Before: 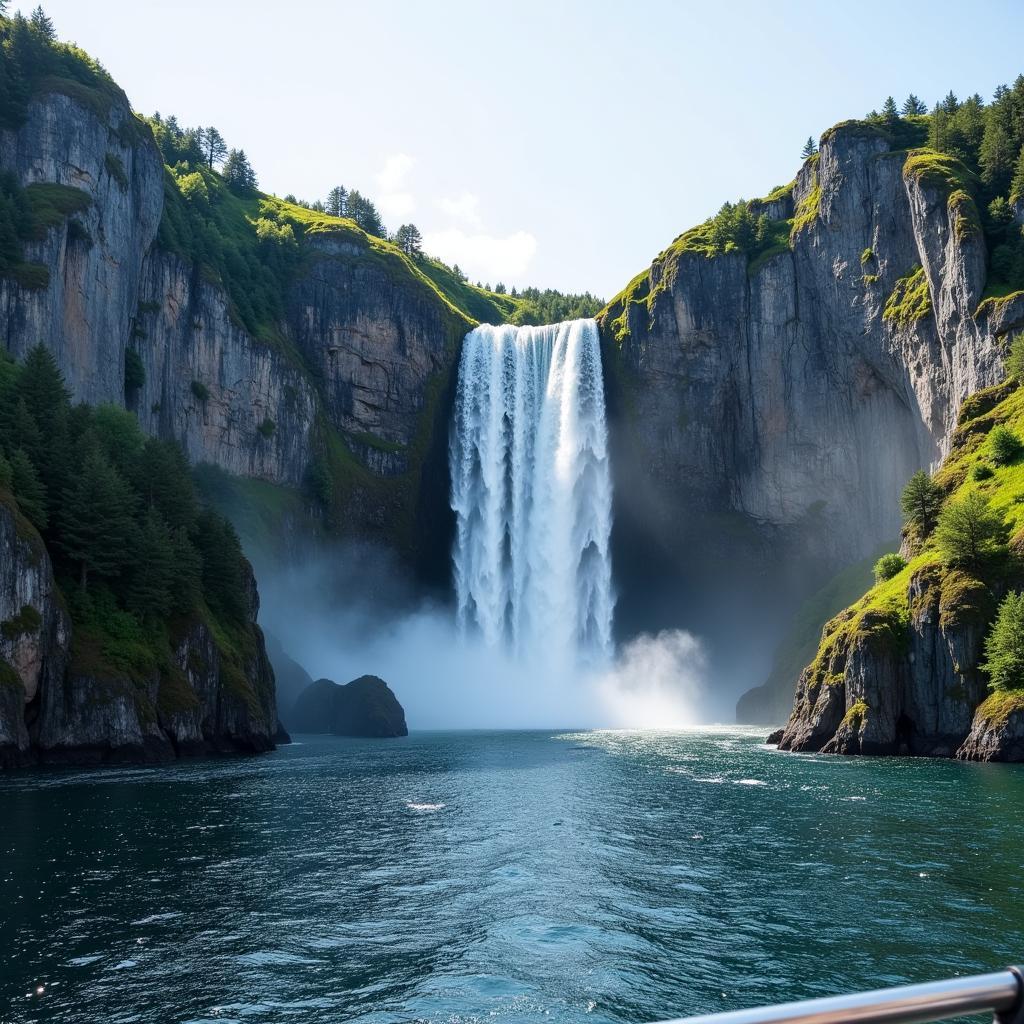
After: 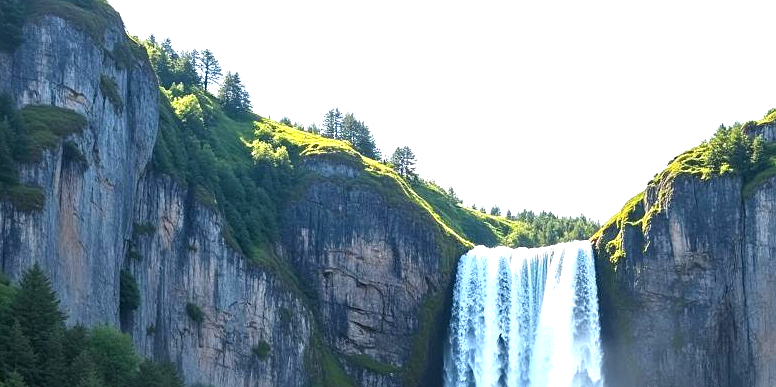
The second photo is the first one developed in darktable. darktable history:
exposure: black level correction 0, exposure 1 EV, compensate exposure bias true, compensate highlight preservation false
crop: left 0.53%, top 7.632%, right 23.61%, bottom 54.482%
sharpen: amount 0.202
